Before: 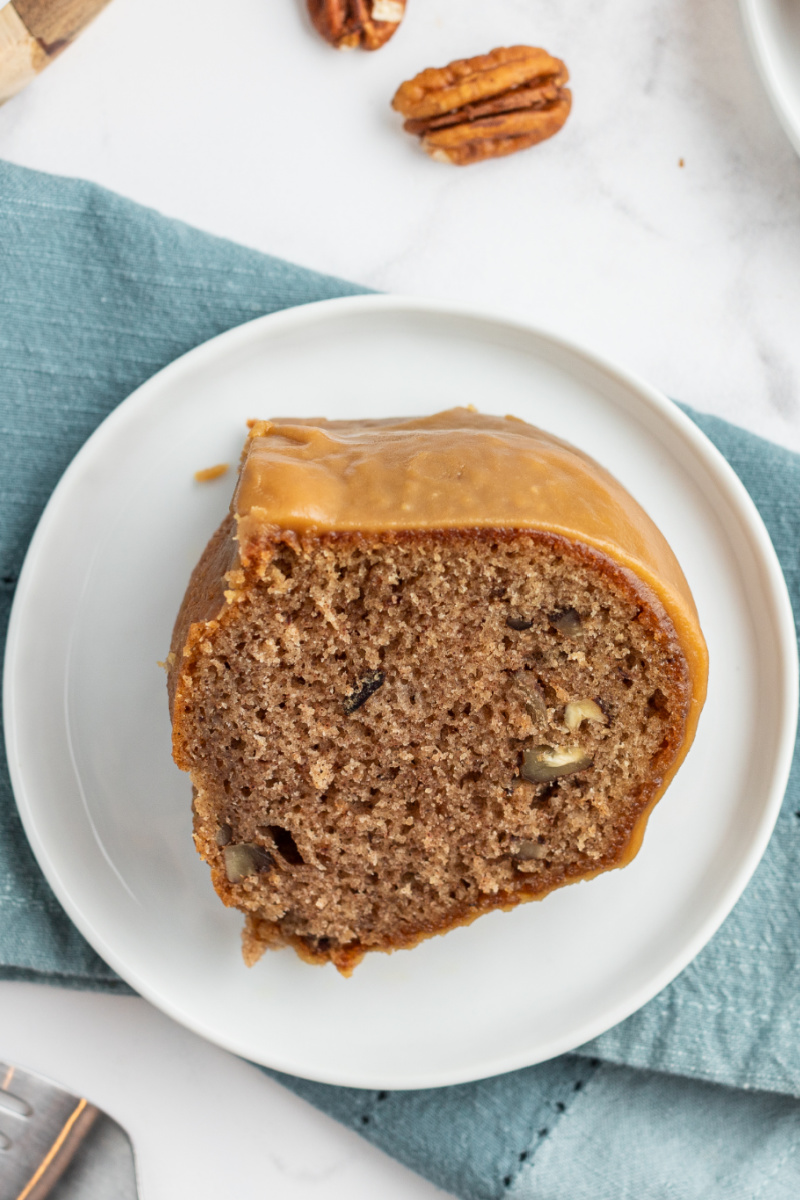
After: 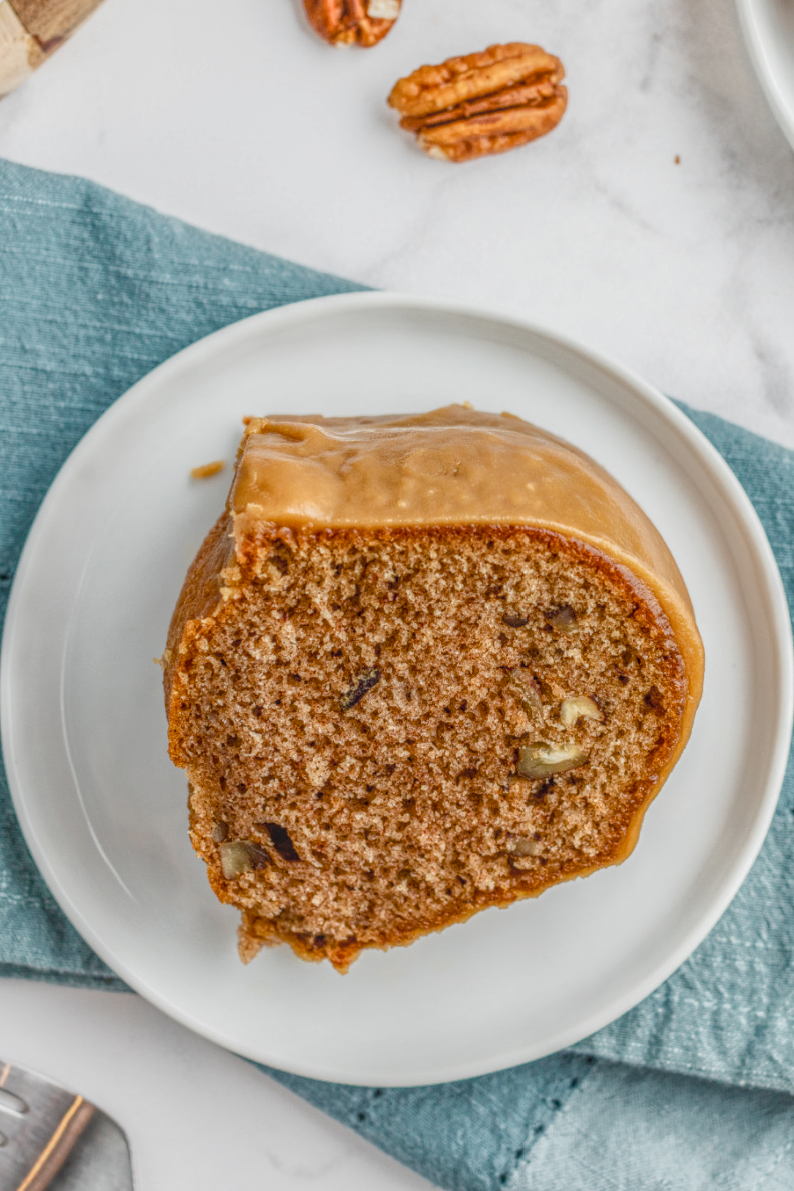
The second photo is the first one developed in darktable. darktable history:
color balance rgb: linear chroma grading › global chroma 15.573%, perceptual saturation grading › global saturation 20%, perceptual saturation grading › highlights -50.17%, perceptual saturation grading › shadows 30.832%, contrast -9.825%
local contrast: highlights 20%, shadows 28%, detail 201%, midtone range 0.2
crop and rotate: left 0.647%, top 0.321%, bottom 0.356%
